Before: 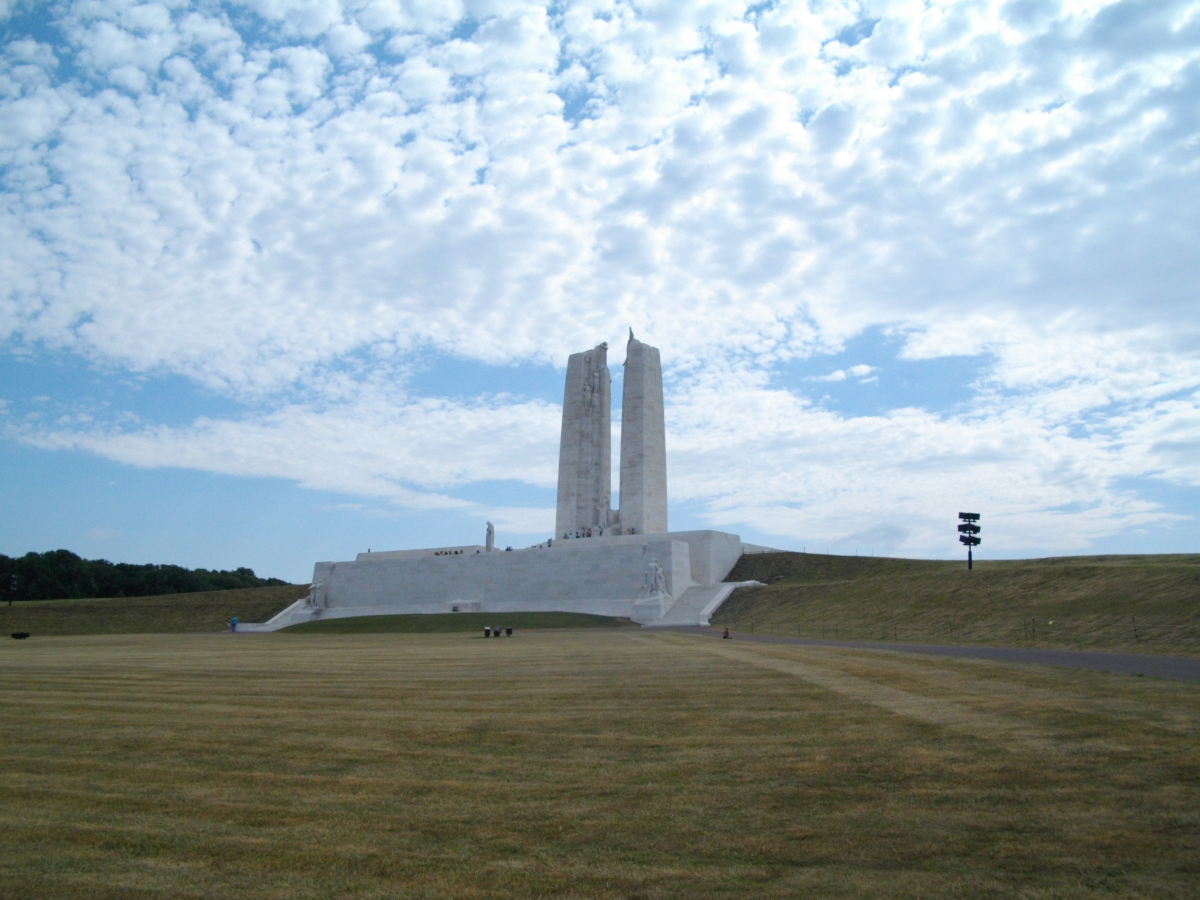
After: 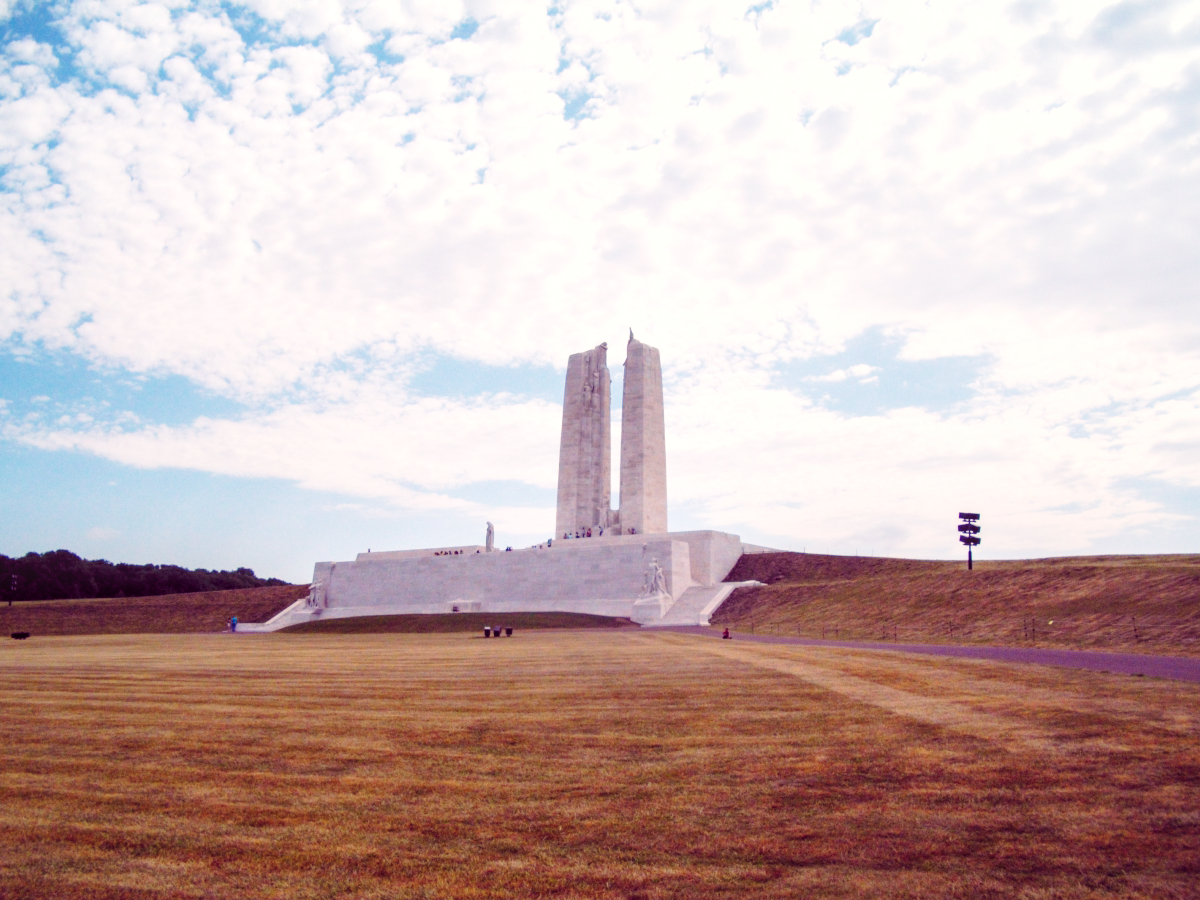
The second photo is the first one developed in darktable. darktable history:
white balance: red 1.123, blue 0.83
local contrast: on, module defaults
base curve: curves: ch0 [(0, 0) (0.028, 0.03) (0.121, 0.232) (0.46, 0.748) (0.859, 0.968) (1, 1)], preserve colors none
color balance rgb: shadows lift › chroma 6.43%, shadows lift › hue 305.74°, highlights gain › chroma 2.43%, highlights gain › hue 35.74°, global offset › chroma 0.28%, global offset › hue 320.29°, linear chroma grading › global chroma 5.5%, perceptual saturation grading › global saturation 30%, contrast 5.15%
color calibration: illuminant as shot in camera, x 0.37, y 0.382, temperature 4313.32 K
